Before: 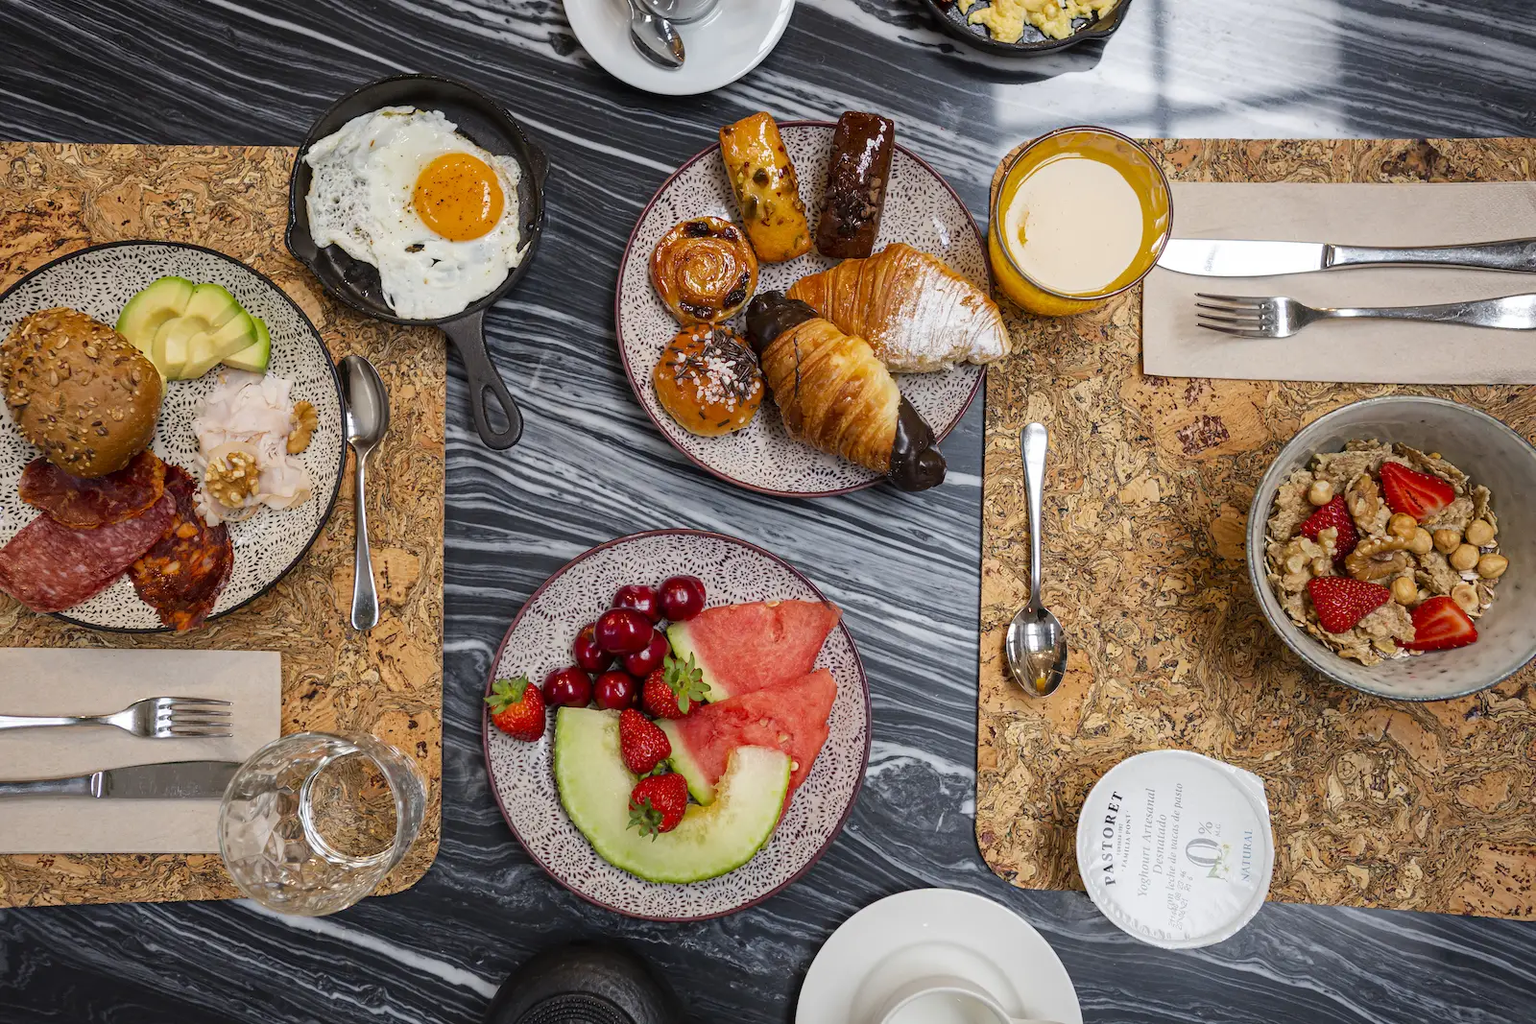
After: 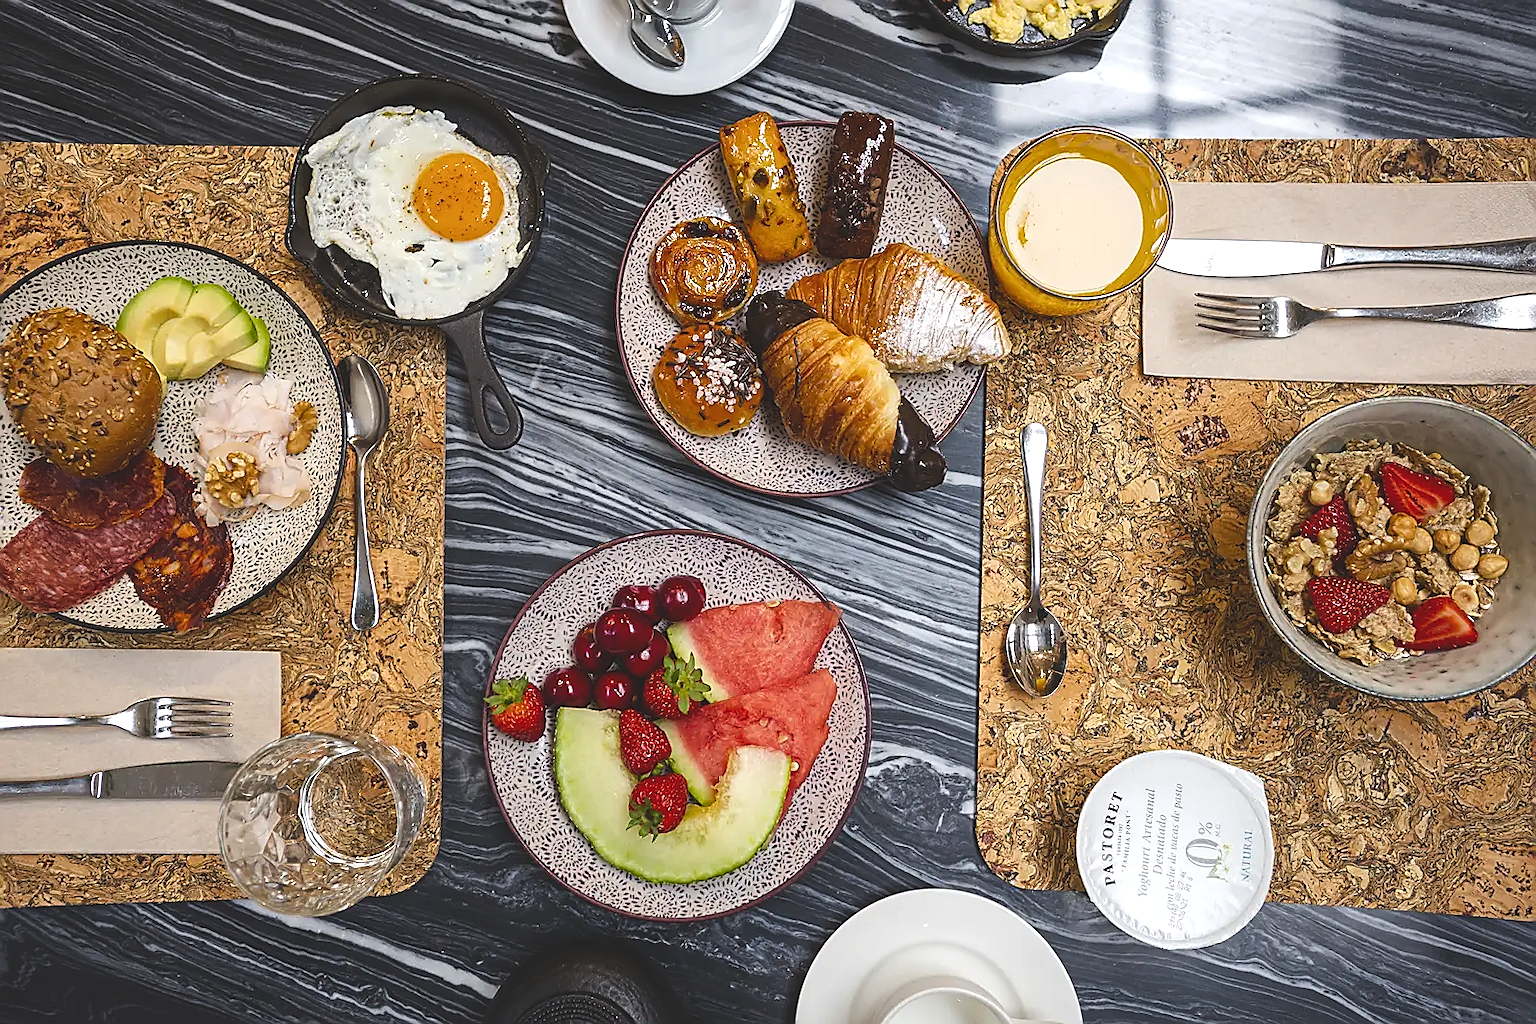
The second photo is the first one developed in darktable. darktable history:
exposure: black level correction -0.025, exposure -0.117 EV, compensate highlight preservation false
sharpen: radius 1.4, amount 1.25, threshold 0.7
color balance rgb: shadows lift › luminance -20%, power › hue 72.24°, highlights gain › luminance 15%, global offset › hue 171.6°, perceptual saturation grading › highlights -15%, perceptual saturation grading › shadows 25%, global vibrance 35%, contrast 10%
